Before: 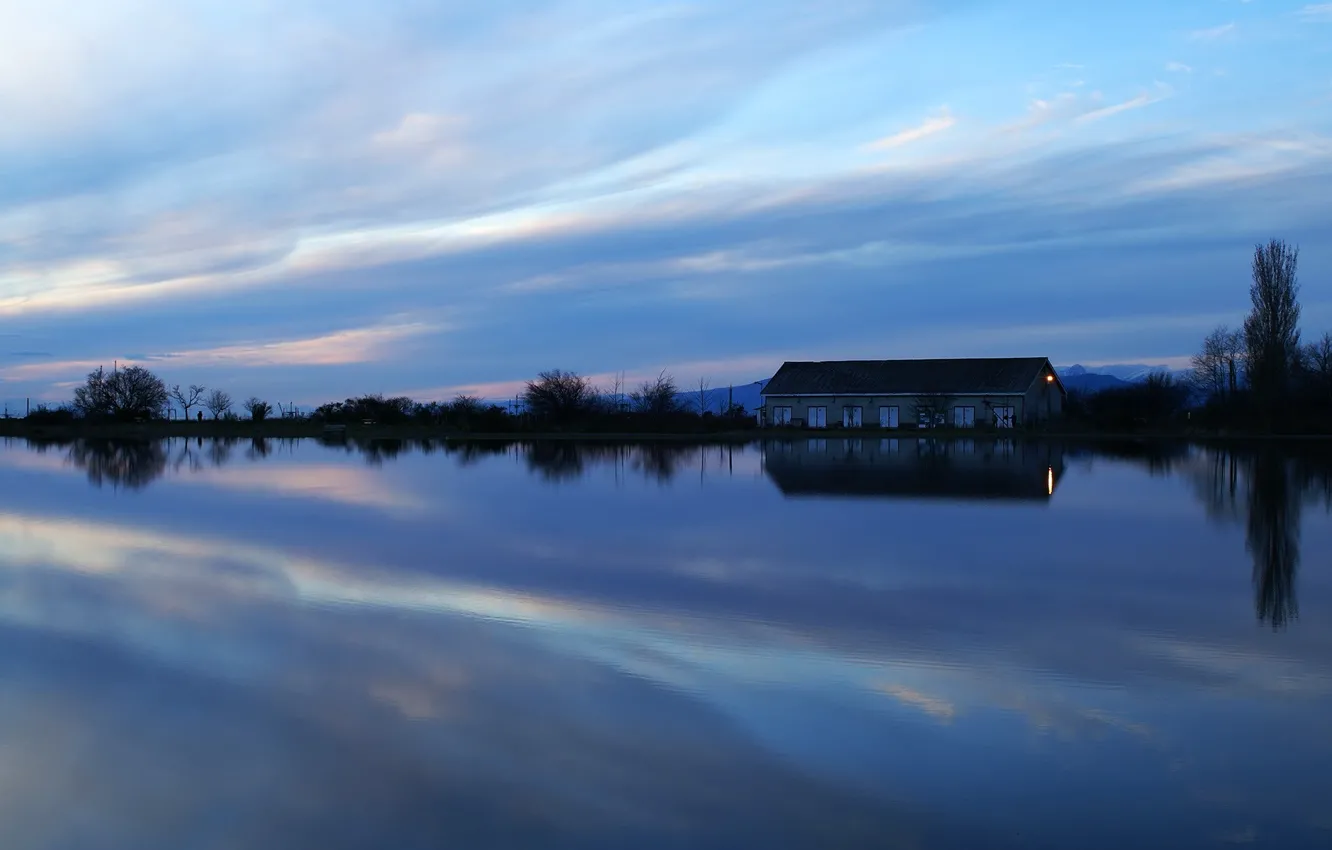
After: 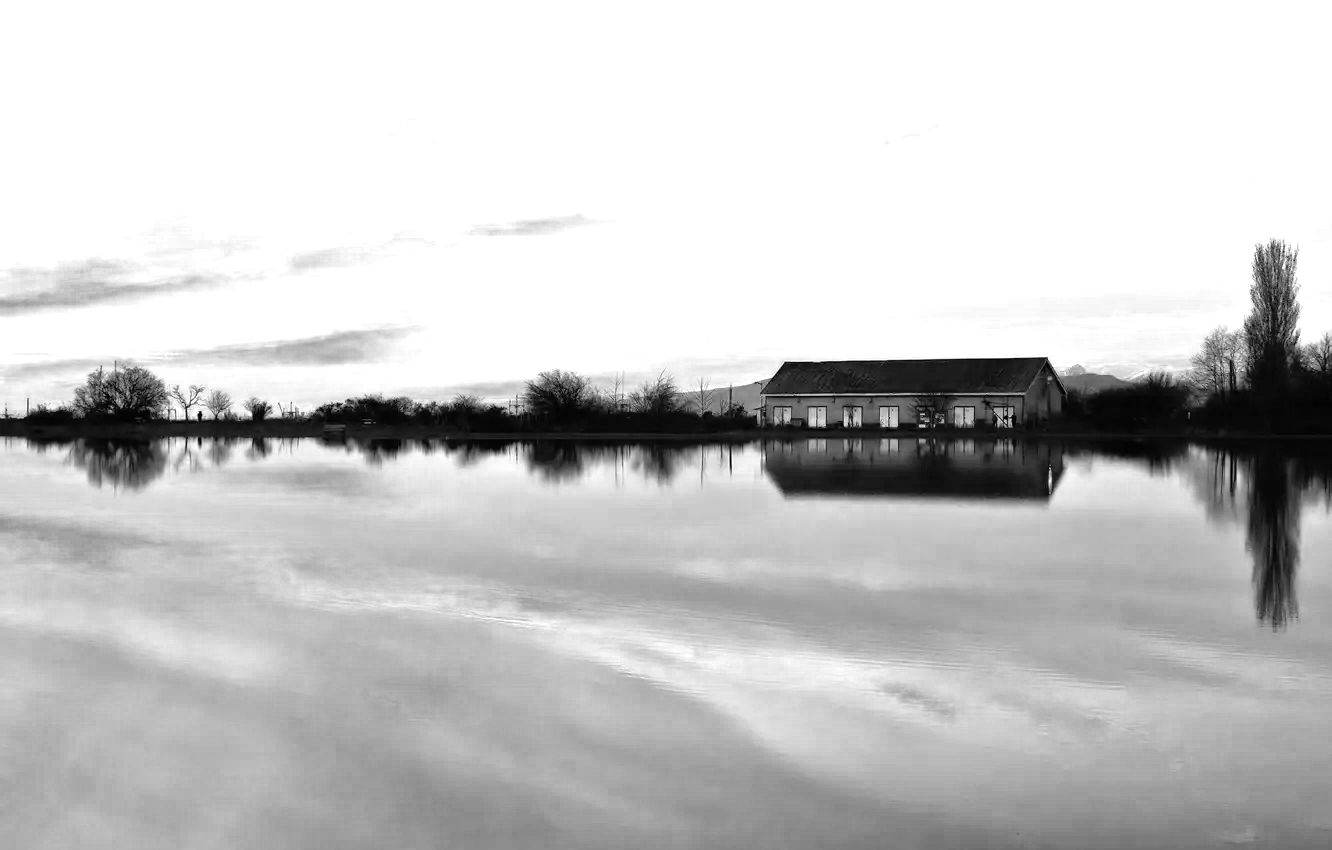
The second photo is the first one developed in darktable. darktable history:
tone equalizer: -7 EV 0.161 EV, -6 EV 0.569 EV, -5 EV 1.13 EV, -4 EV 1.34 EV, -3 EV 1.13 EV, -2 EV 0.6 EV, -1 EV 0.156 EV
color zones: curves: ch0 [(0.287, 0.048) (0.493, 0.484) (0.737, 0.816)]; ch1 [(0, 0) (0.143, 0) (0.286, 0) (0.429, 0) (0.571, 0) (0.714, 0) (0.857, 0)]
color balance rgb: perceptual saturation grading › global saturation 30.966%, global vibrance 50.477%
